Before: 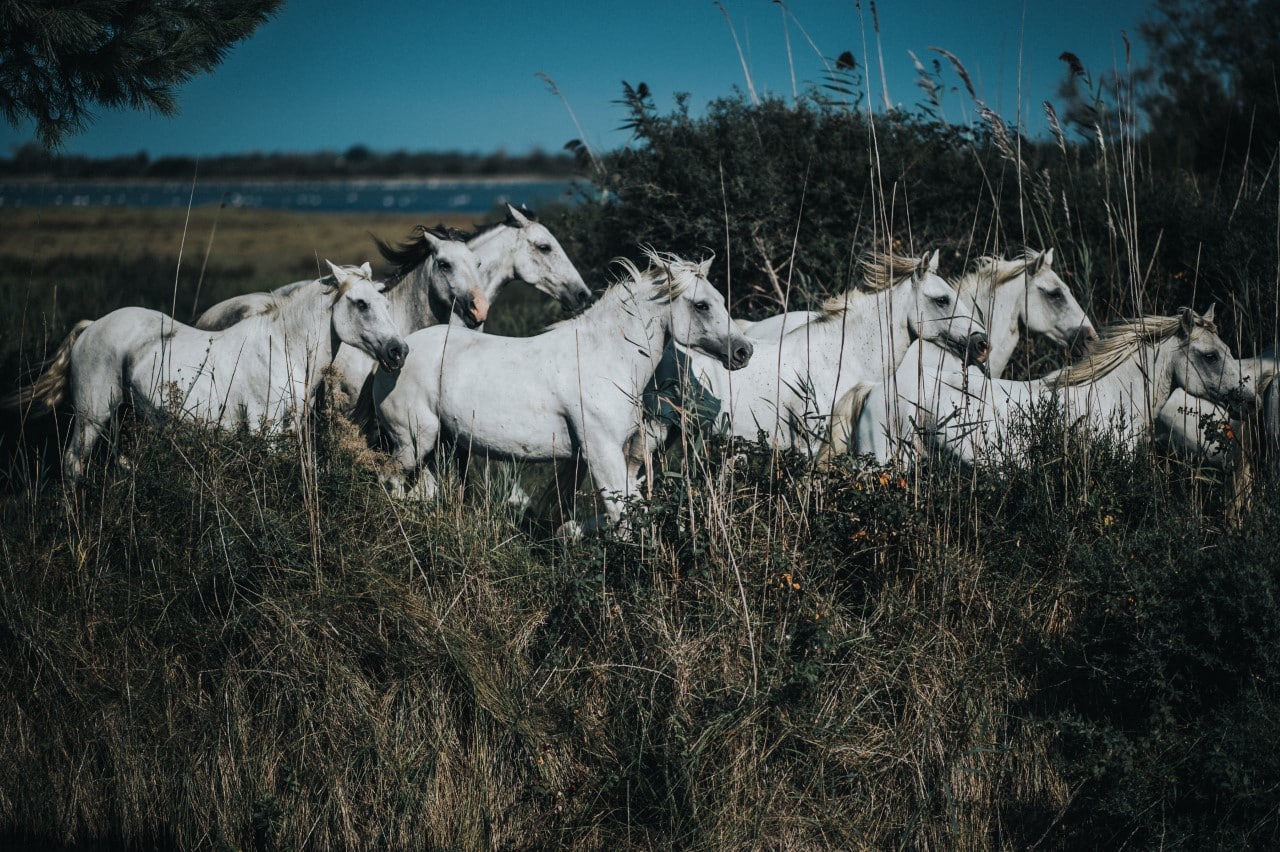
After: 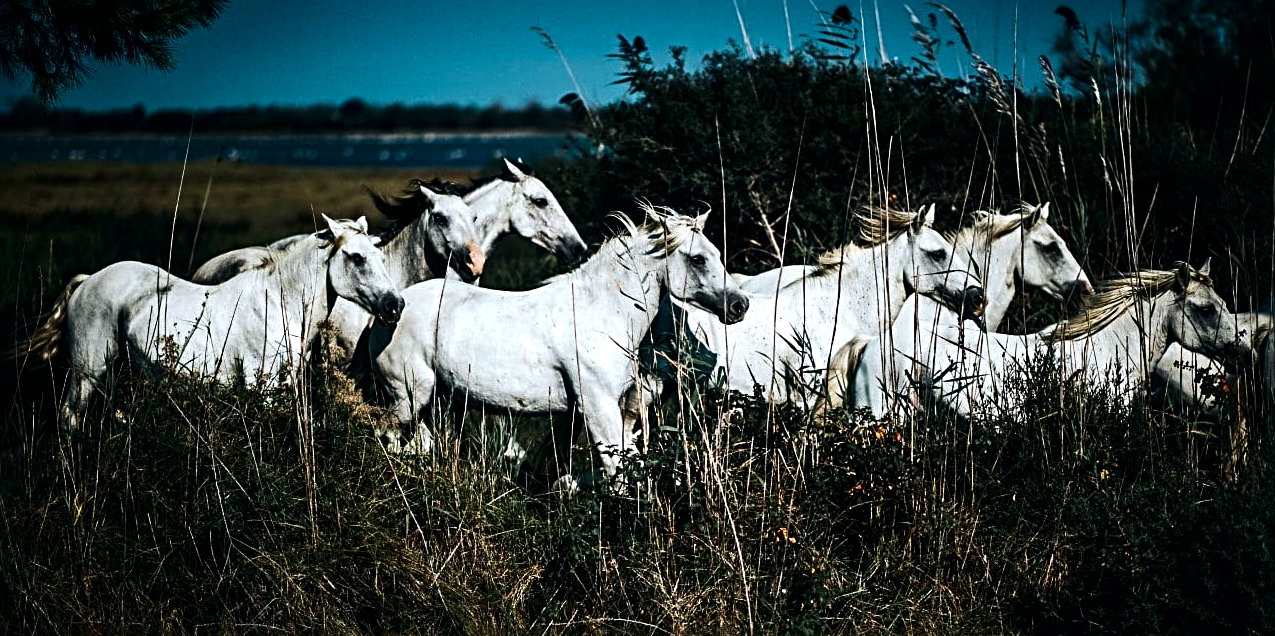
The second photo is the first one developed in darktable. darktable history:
local contrast: mode bilateral grid, contrast 20, coarseness 50, detail 120%, midtone range 0.2
crop: left 0.387%, top 5.469%, bottom 19.809%
tone equalizer: -8 EV -0.75 EV, -7 EV -0.7 EV, -6 EV -0.6 EV, -5 EV -0.4 EV, -3 EV 0.4 EV, -2 EV 0.6 EV, -1 EV 0.7 EV, +0 EV 0.75 EV, edges refinement/feathering 500, mask exposure compensation -1.57 EV, preserve details no
contrast brightness saturation: contrast 0.12, brightness -0.12, saturation 0.2
sharpen: radius 3.119
velvia: on, module defaults
